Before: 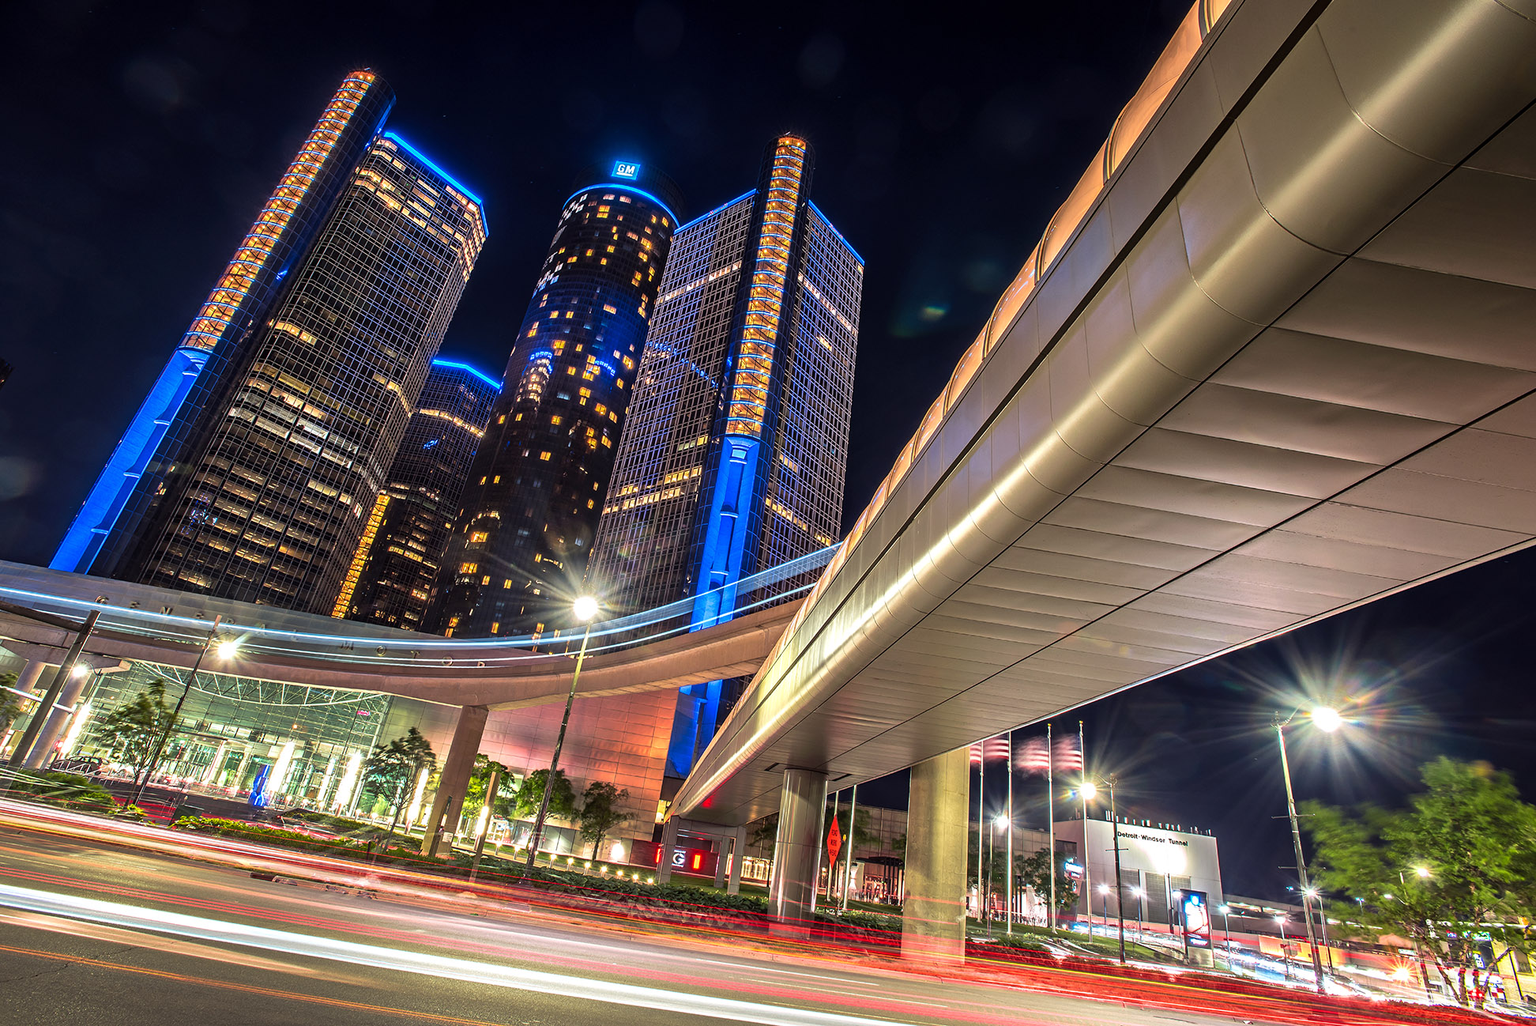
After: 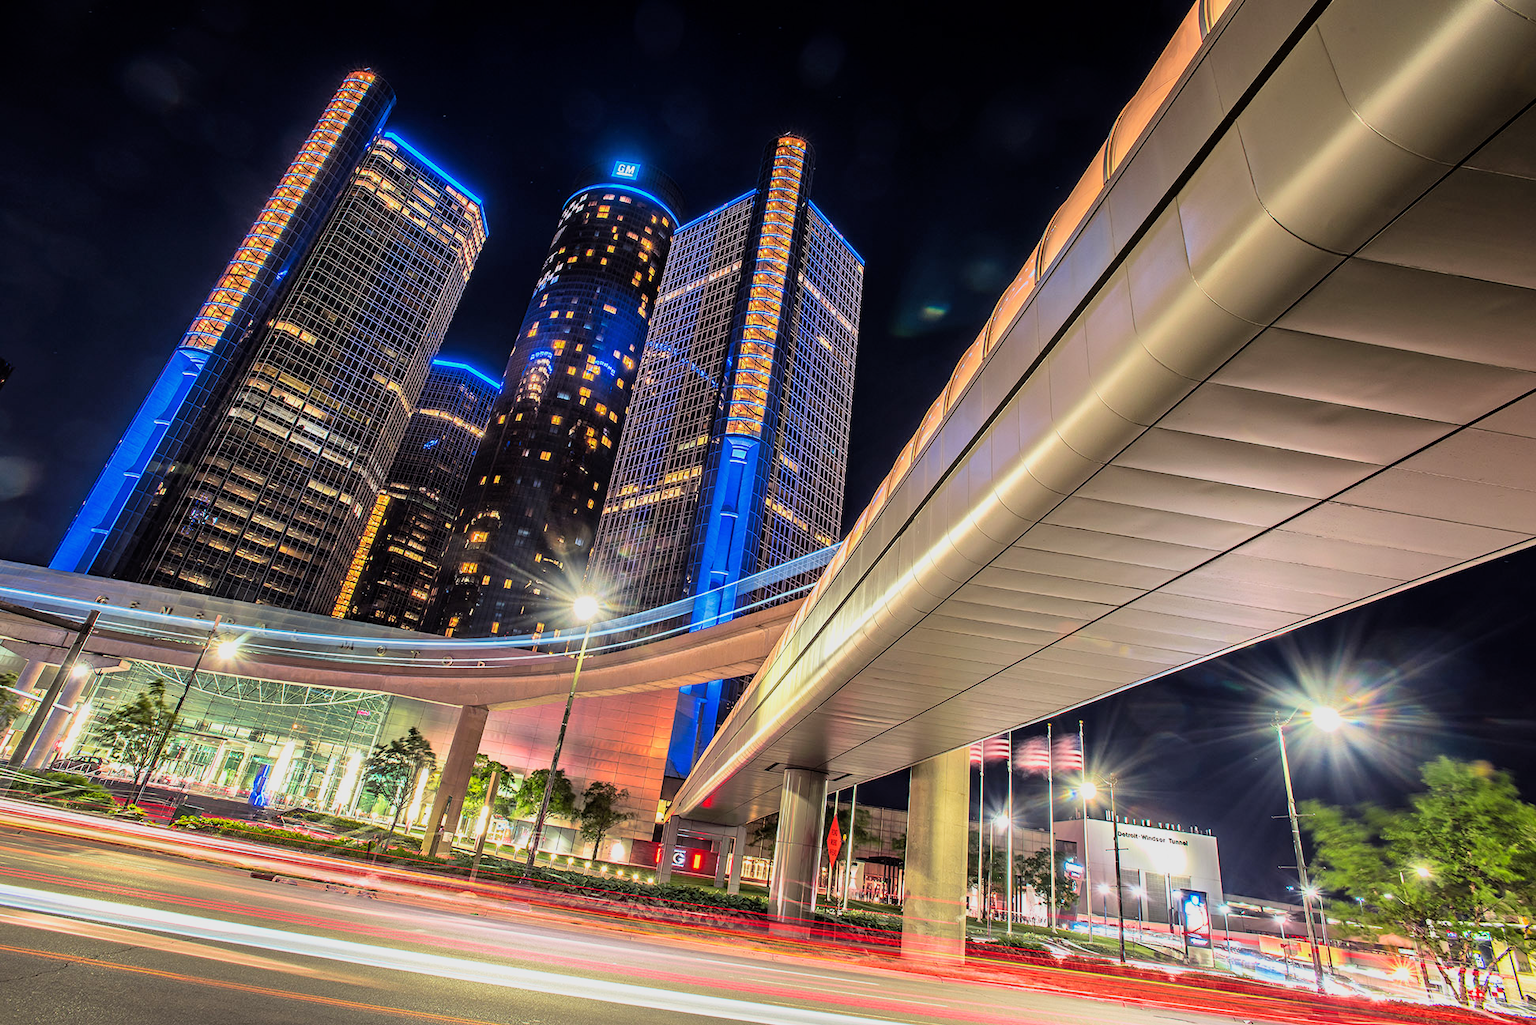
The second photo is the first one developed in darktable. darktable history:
exposure: exposure 0.6 EV, compensate highlight preservation false
filmic rgb: black relative exposure -7.65 EV, white relative exposure 4.56 EV, hardness 3.61, color science v6 (2022)
